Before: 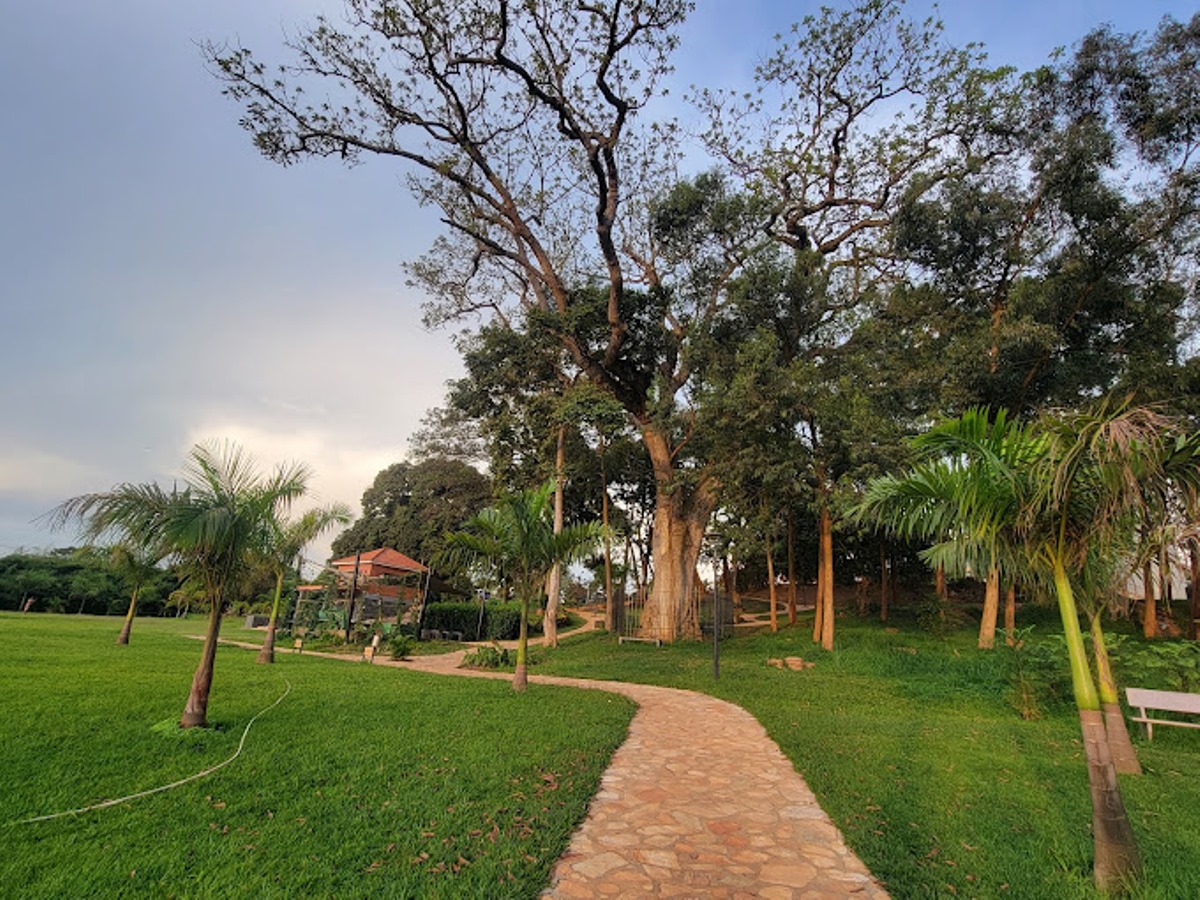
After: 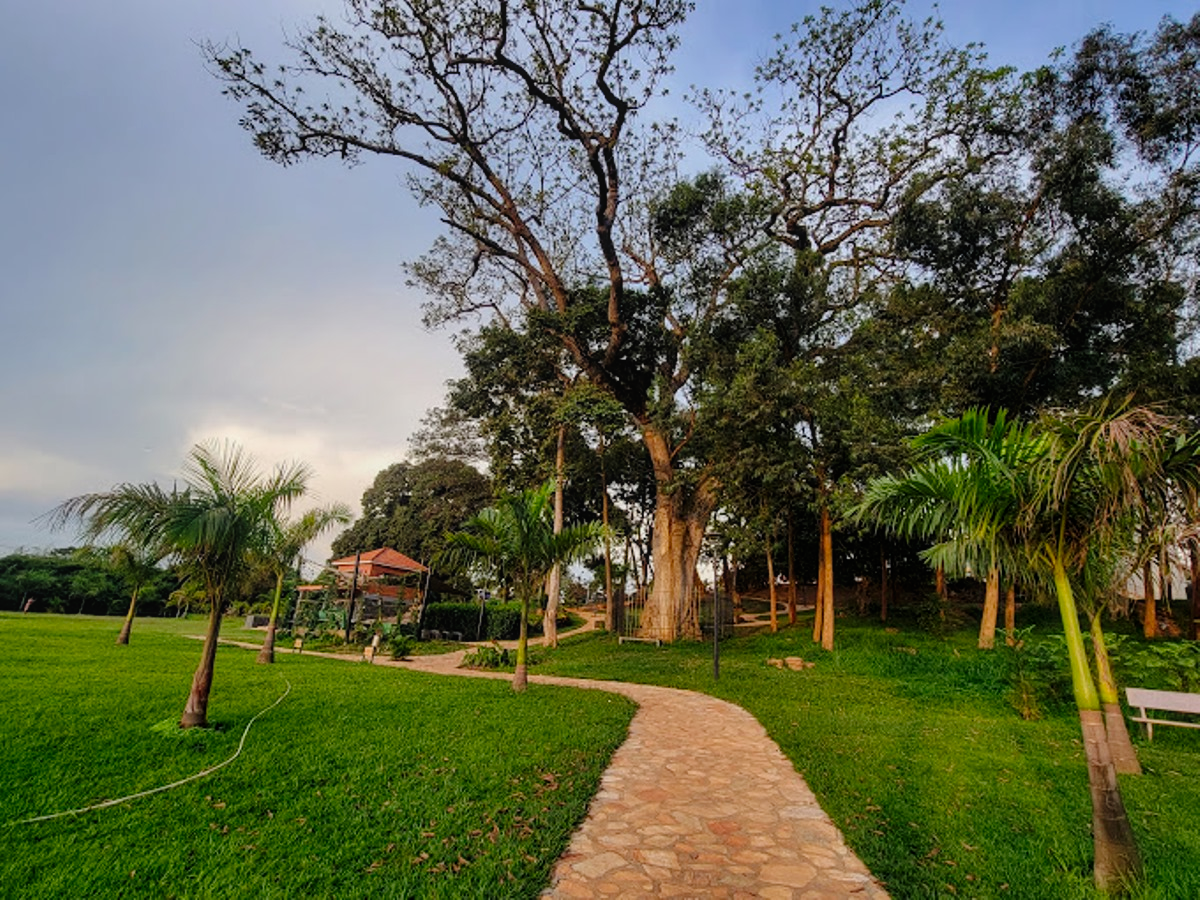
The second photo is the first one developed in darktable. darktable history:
tone curve: curves: ch0 [(0, 0) (0.068, 0.012) (0.183, 0.089) (0.341, 0.283) (0.547, 0.532) (0.828, 0.815) (1, 0.983)]; ch1 [(0, 0) (0.23, 0.166) (0.34, 0.308) (0.371, 0.337) (0.429, 0.411) (0.477, 0.462) (0.499, 0.5) (0.529, 0.537) (0.559, 0.582) (0.743, 0.798) (1, 1)]; ch2 [(0, 0) (0.431, 0.414) (0.498, 0.503) (0.524, 0.528) (0.568, 0.546) (0.6, 0.597) (0.634, 0.645) (0.728, 0.742) (1, 1)], preserve colors none
local contrast: detail 109%
